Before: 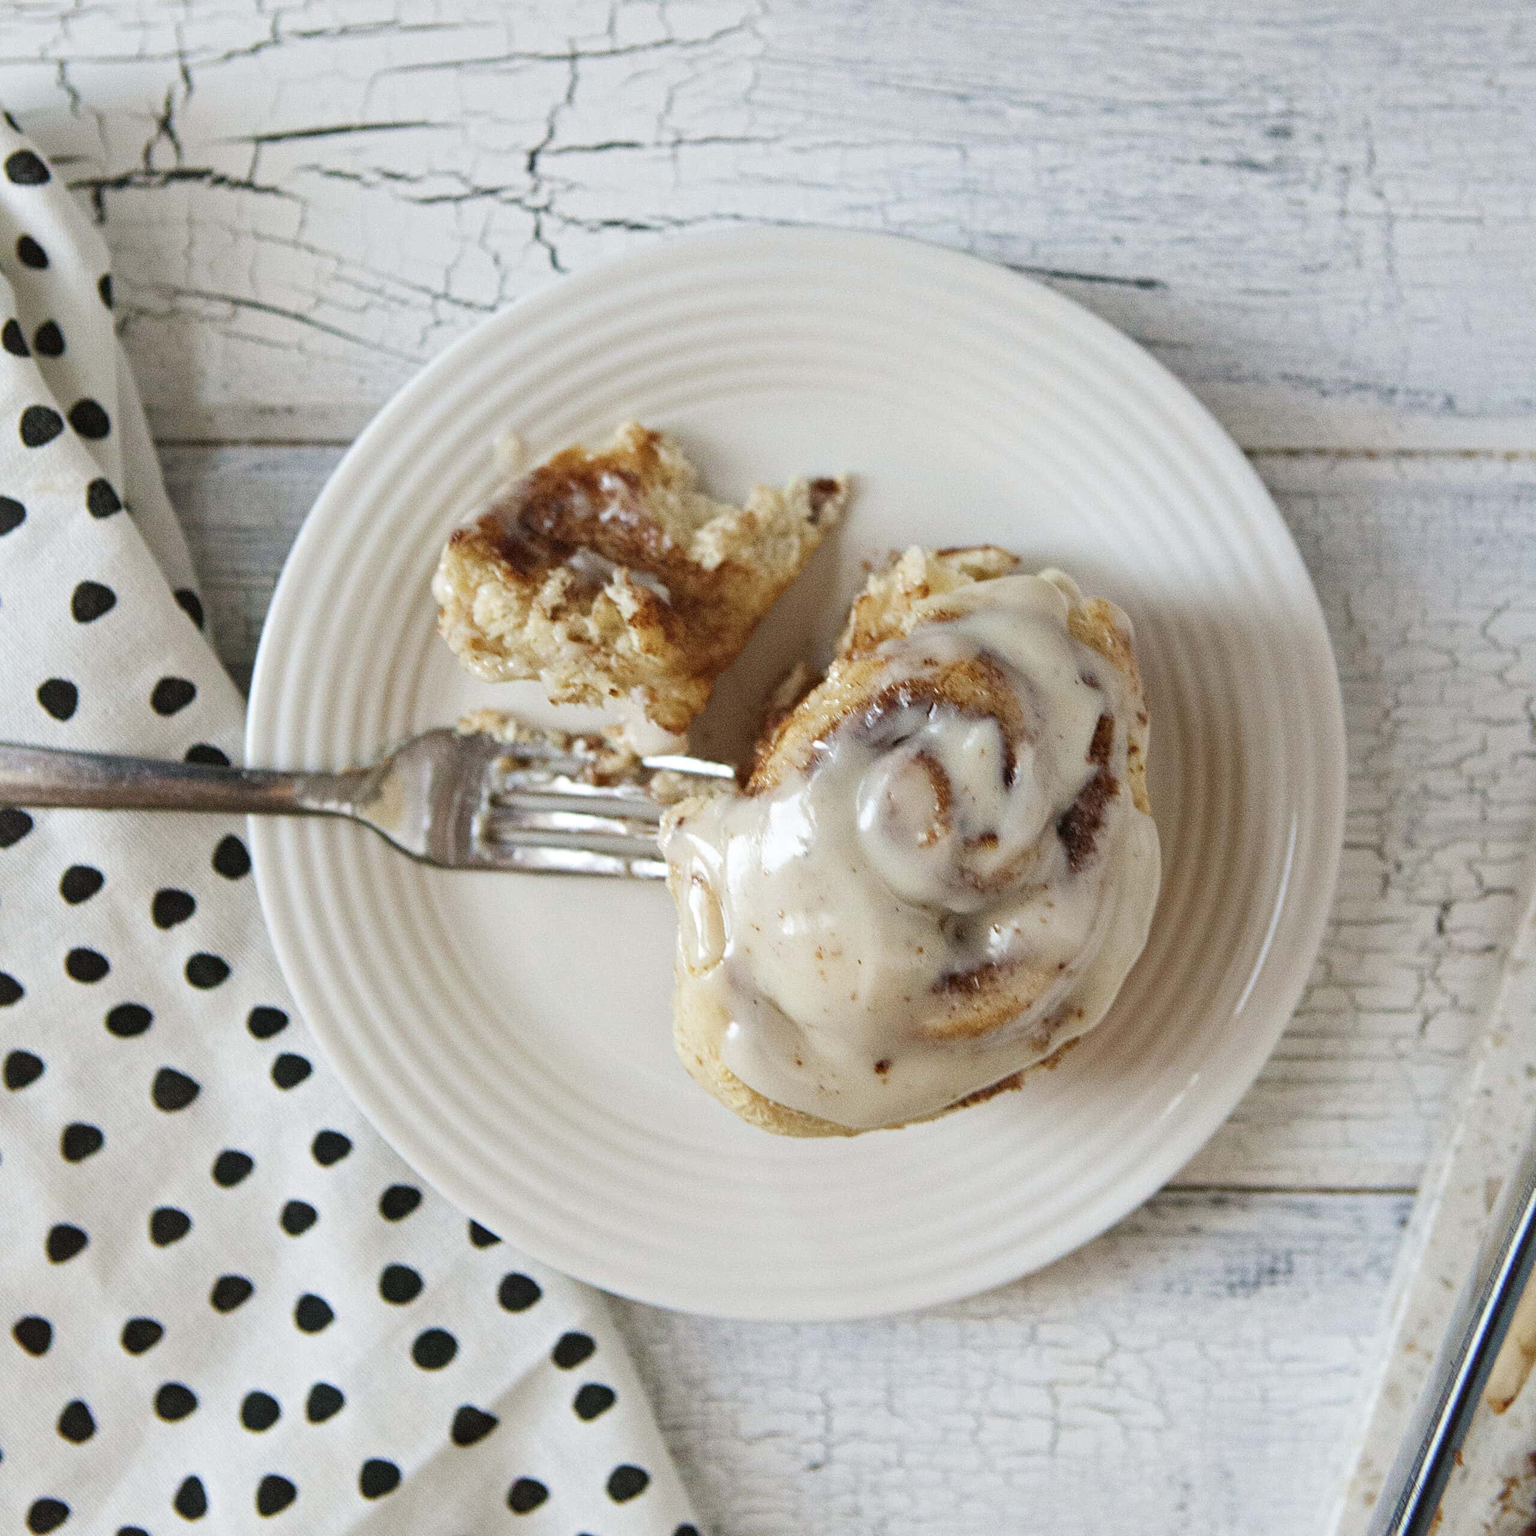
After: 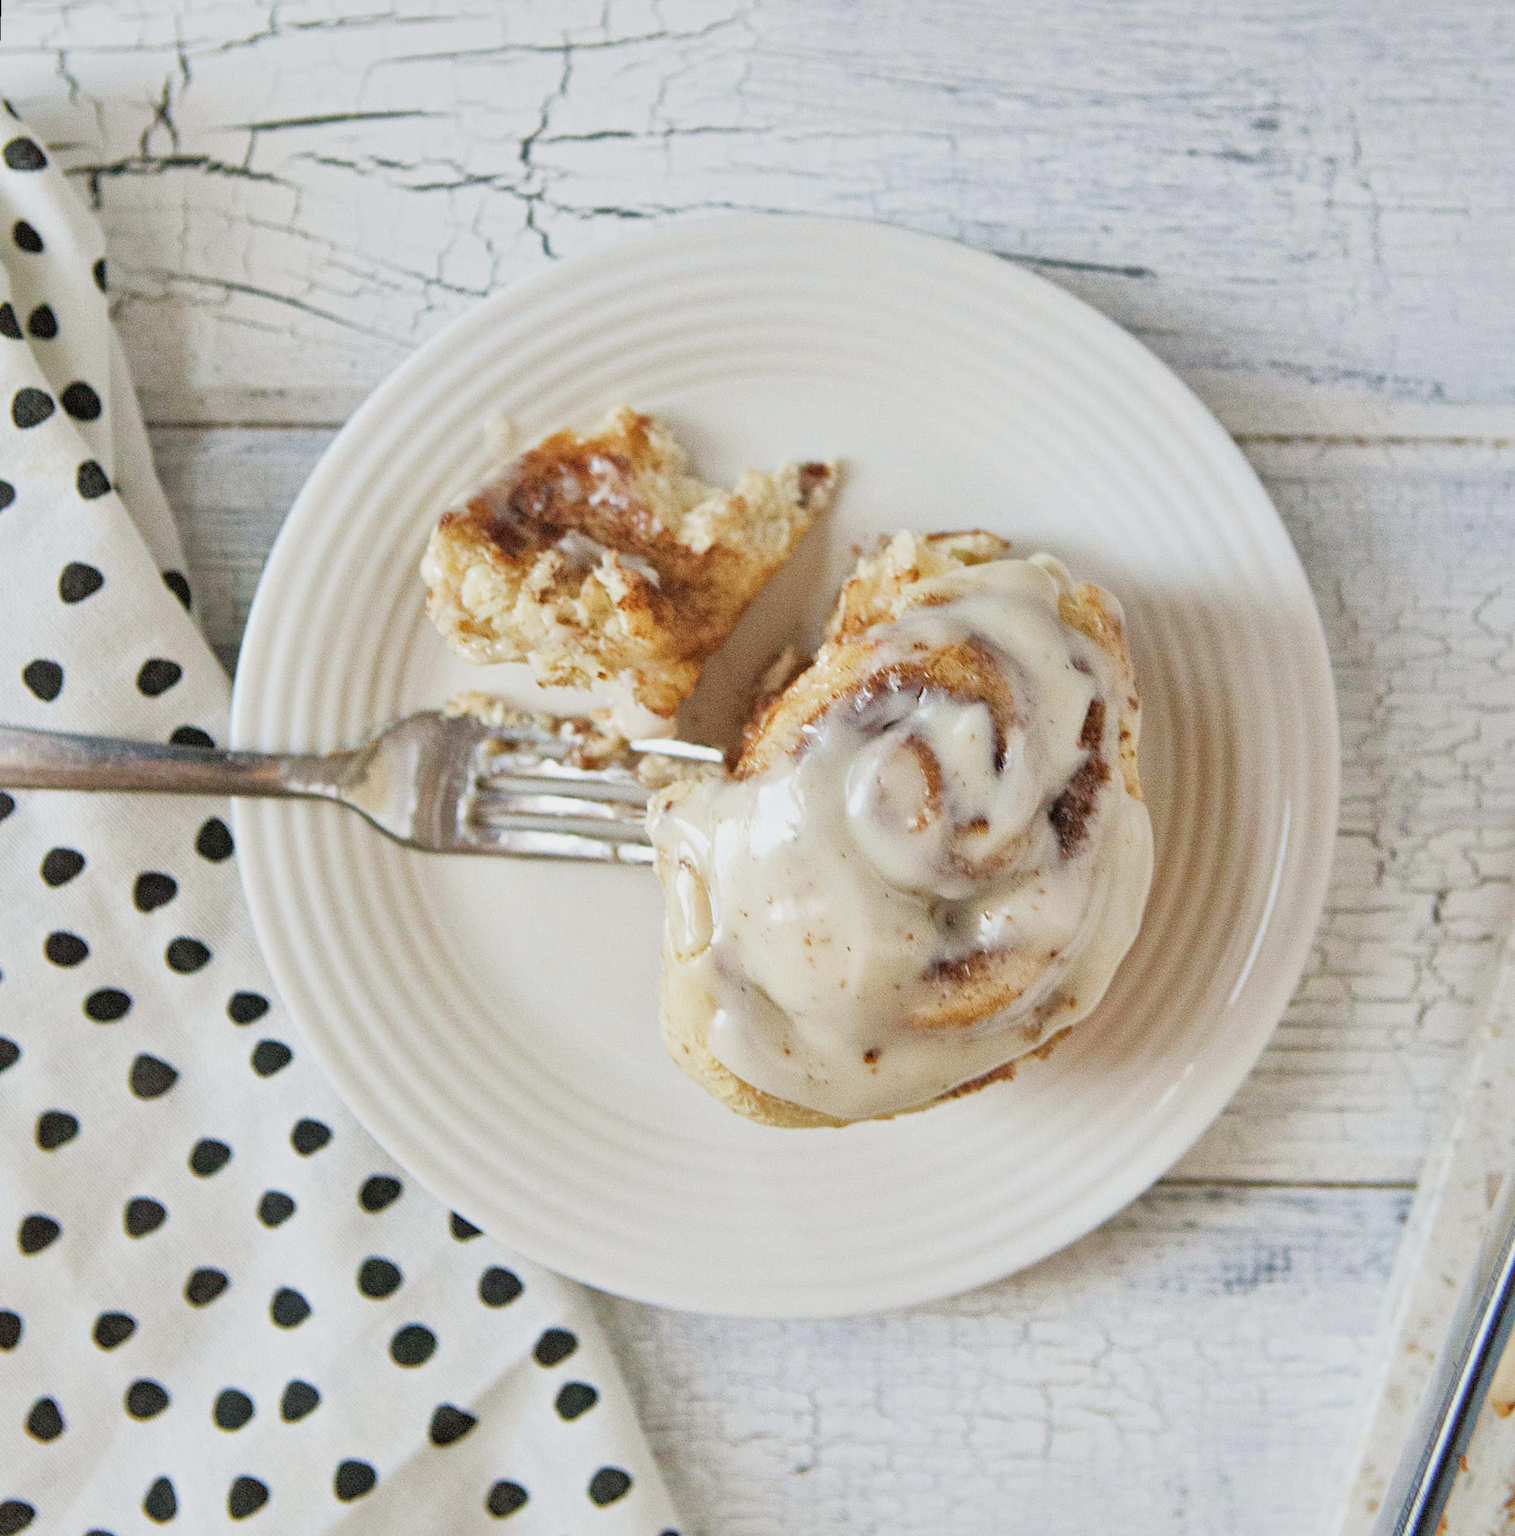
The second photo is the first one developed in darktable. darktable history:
filmic rgb: black relative exposure -7.65 EV, white relative exposure 4.56 EV, hardness 3.61, contrast 1.05
exposure: exposure 1 EV, compensate highlight preservation false
rotate and perspective: rotation 0.226°, lens shift (vertical) -0.042, crop left 0.023, crop right 0.982, crop top 0.006, crop bottom 0.994
shadows and highlights: on, module defaults
